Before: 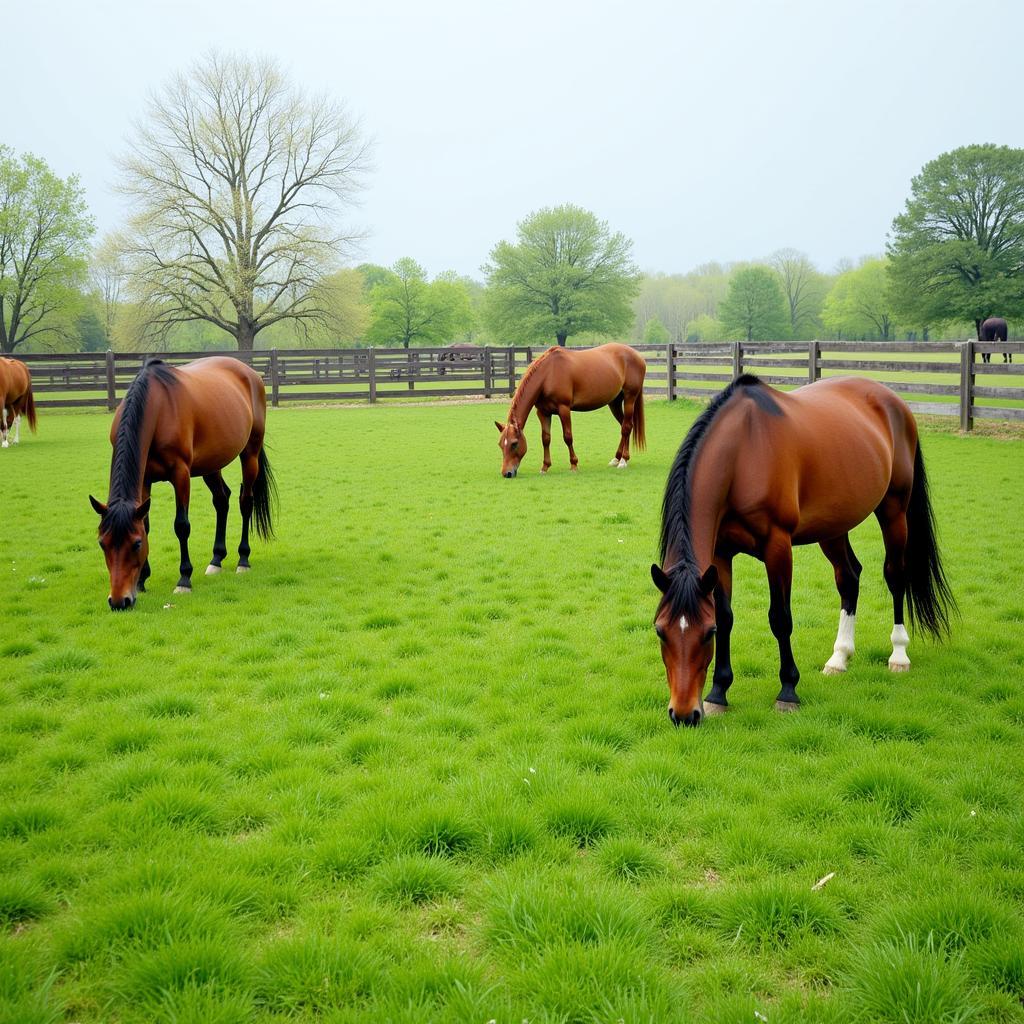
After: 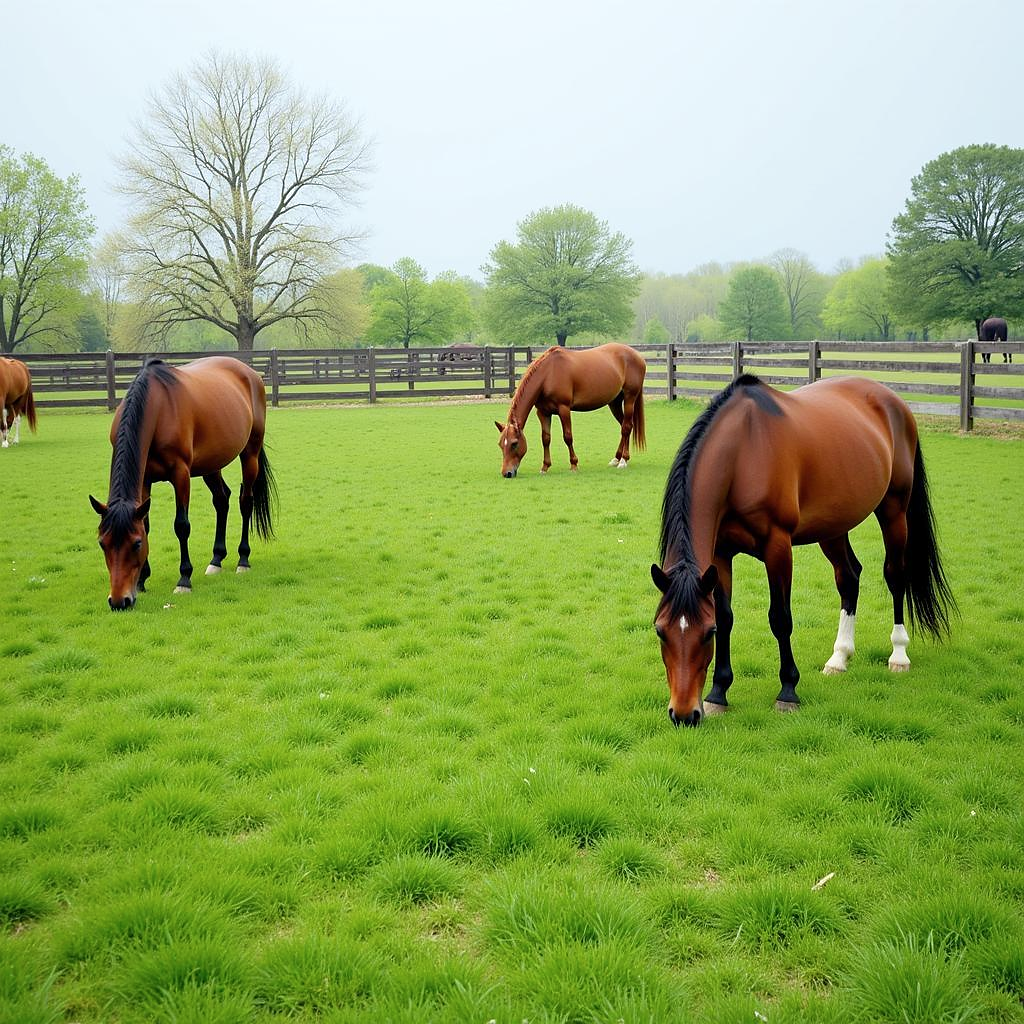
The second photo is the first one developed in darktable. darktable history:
contrast brightness saturation: contrast 0.013, saturation -0.049
sharpen: radius 1.023, threshold 0.911
